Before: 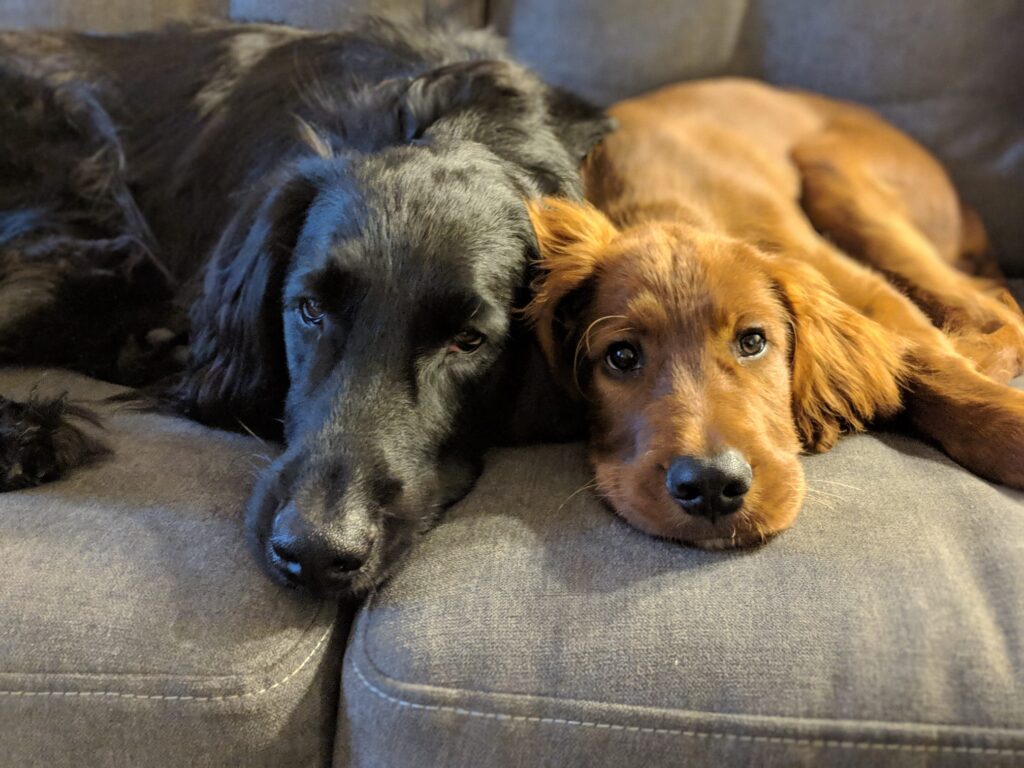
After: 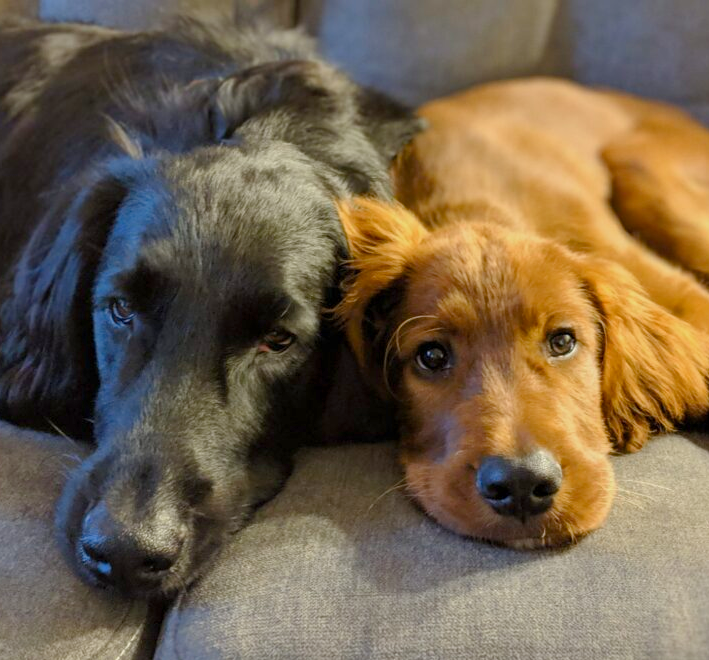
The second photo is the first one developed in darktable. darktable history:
color balance rgb: perceptual saturation grading › global saturation 20%, perceptual saturation grading › highlights -25.423%, perceptual saturation grading › shadows 25.783%, contrast -10.147%
levels: levels [0, 0.498, 1]
crop: left 18.595%, right 12.14%, bottom 13.967%
